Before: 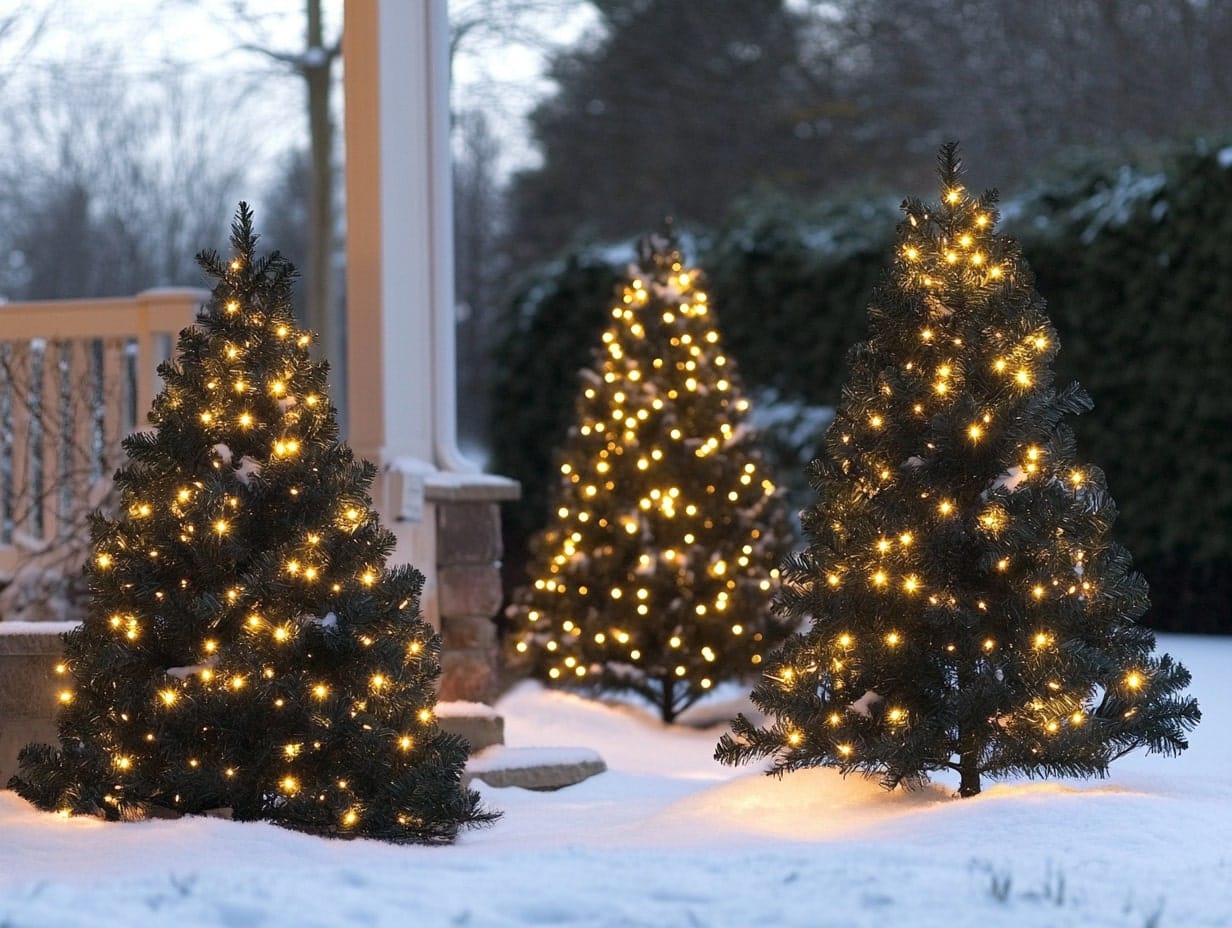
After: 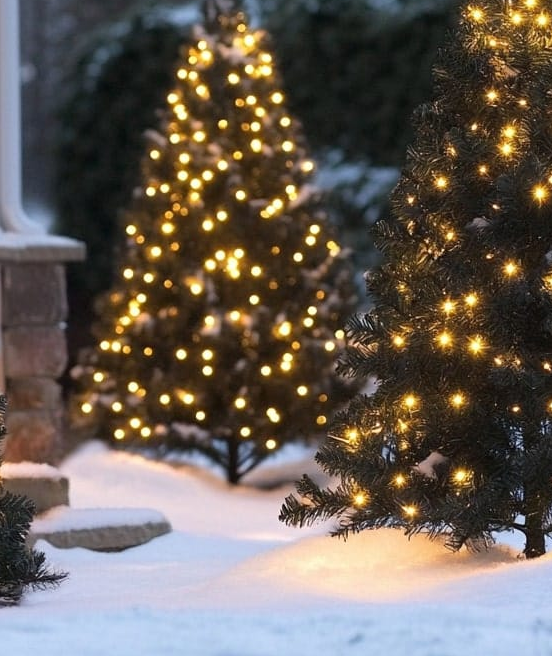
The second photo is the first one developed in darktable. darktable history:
crop: left 35.363%, top 25.838%, right 19.807%, bottom 3.43%
